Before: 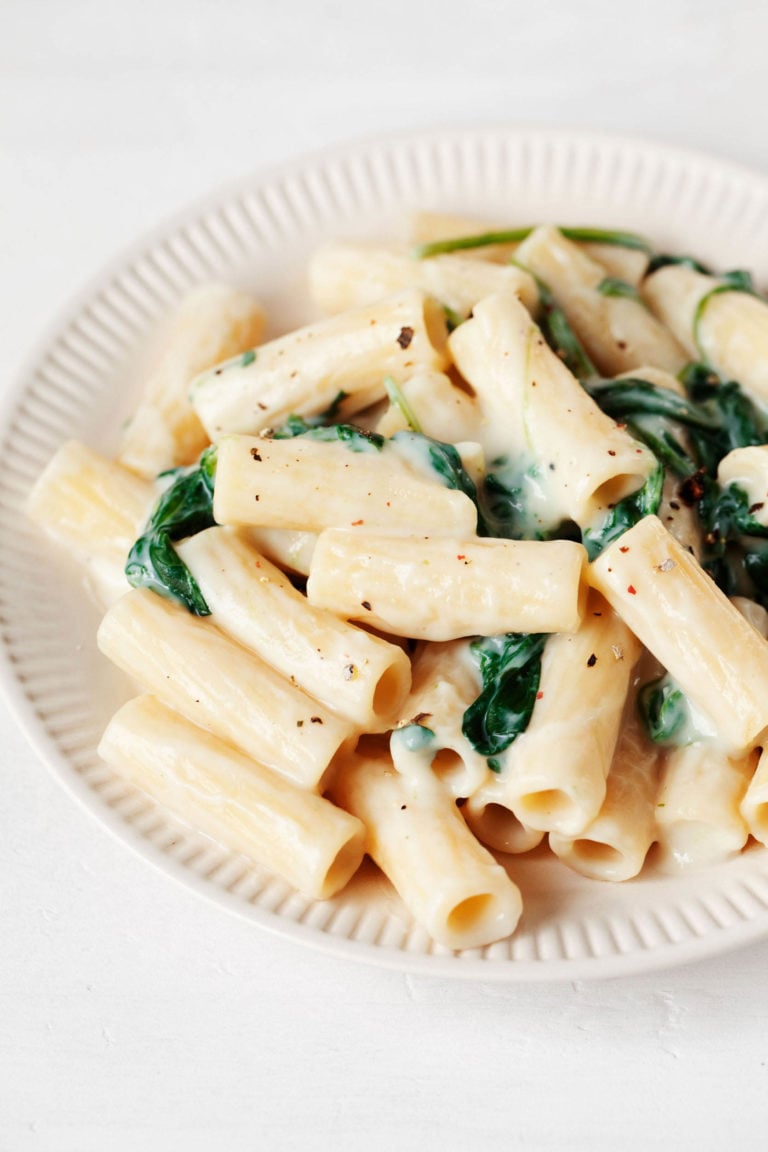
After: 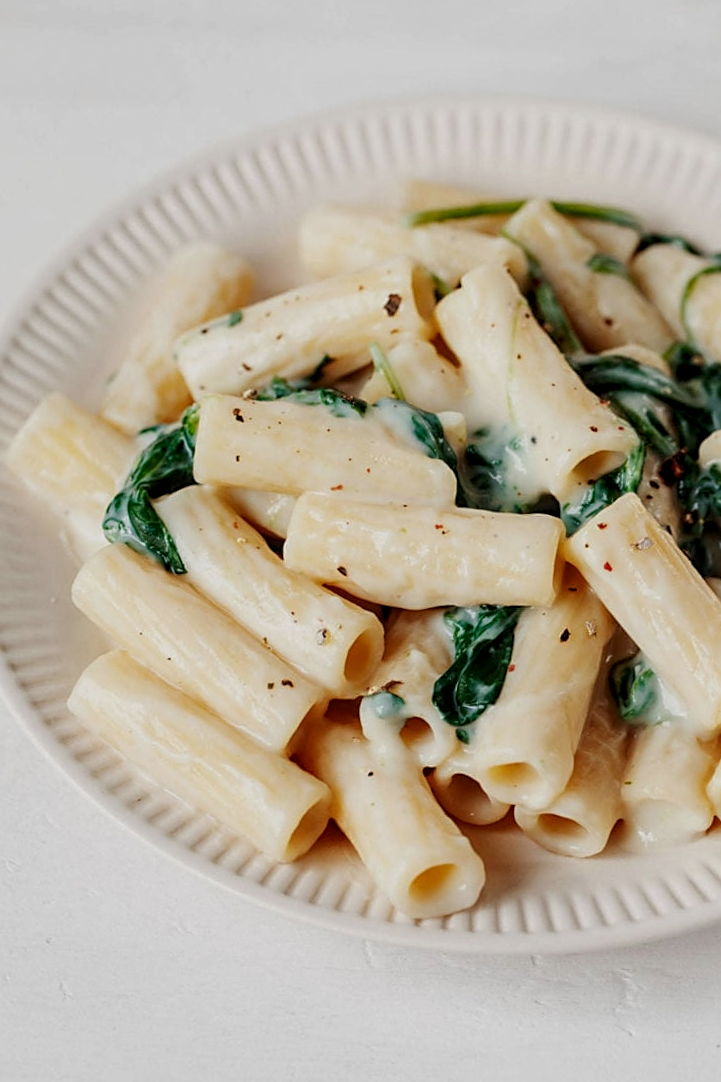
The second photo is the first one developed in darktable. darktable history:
exposure: exposure -0.494 EV, compensate highlight preservation false
sharpen: on, module defaults
local contrast: detail 130%
crop and rotate: angle -2.49°
